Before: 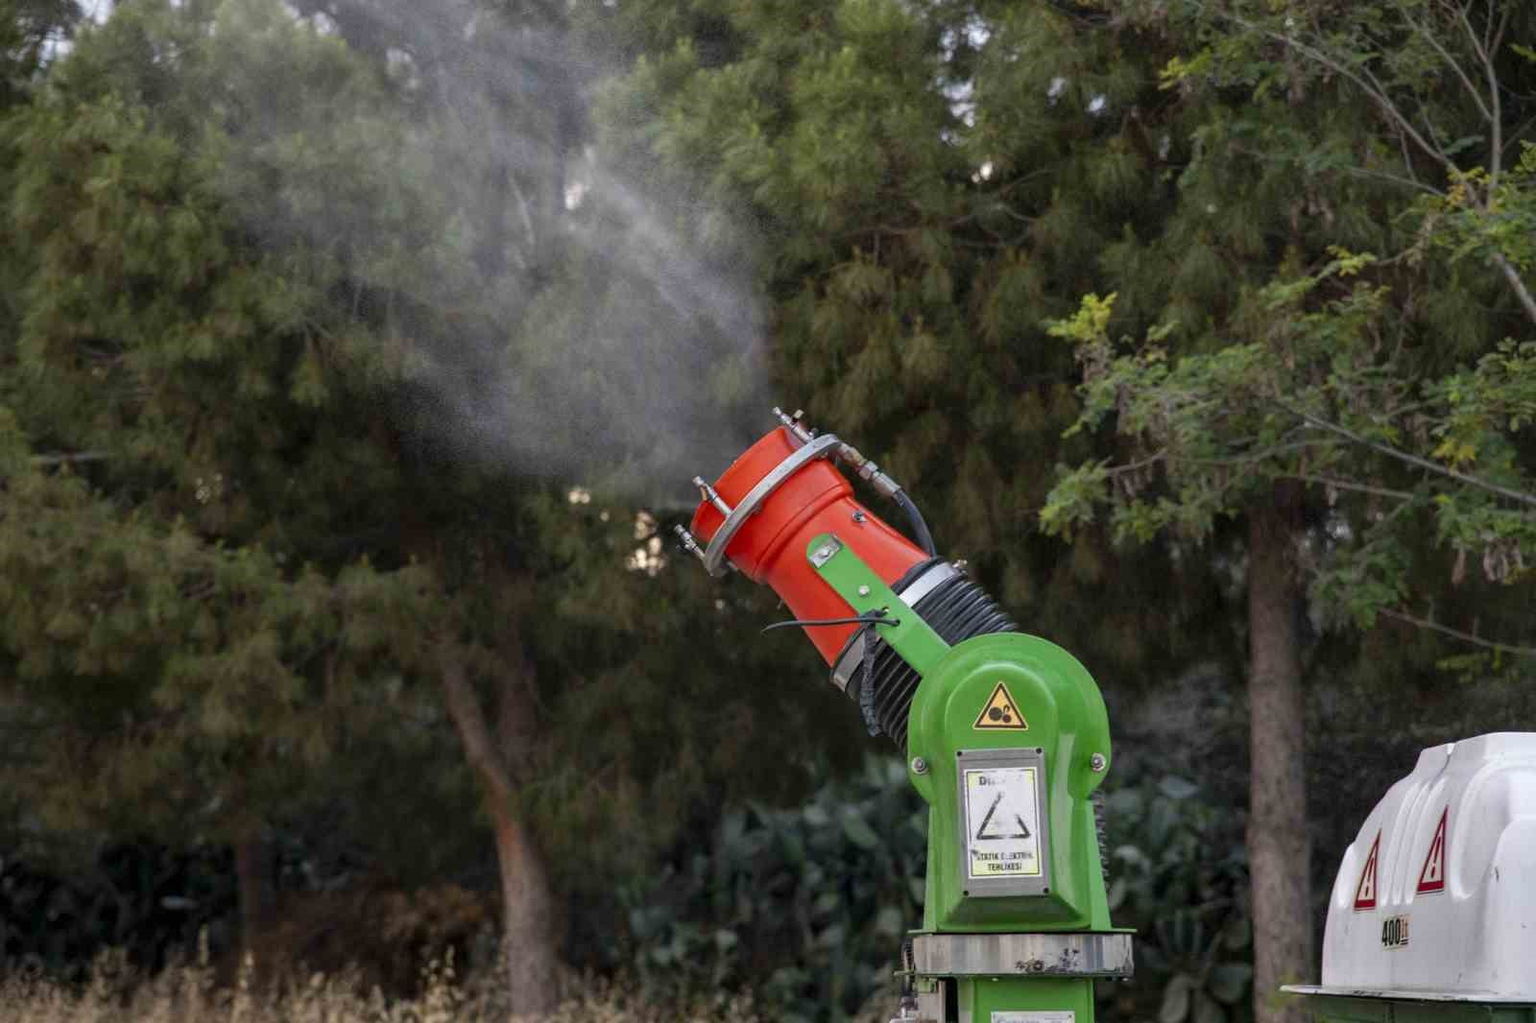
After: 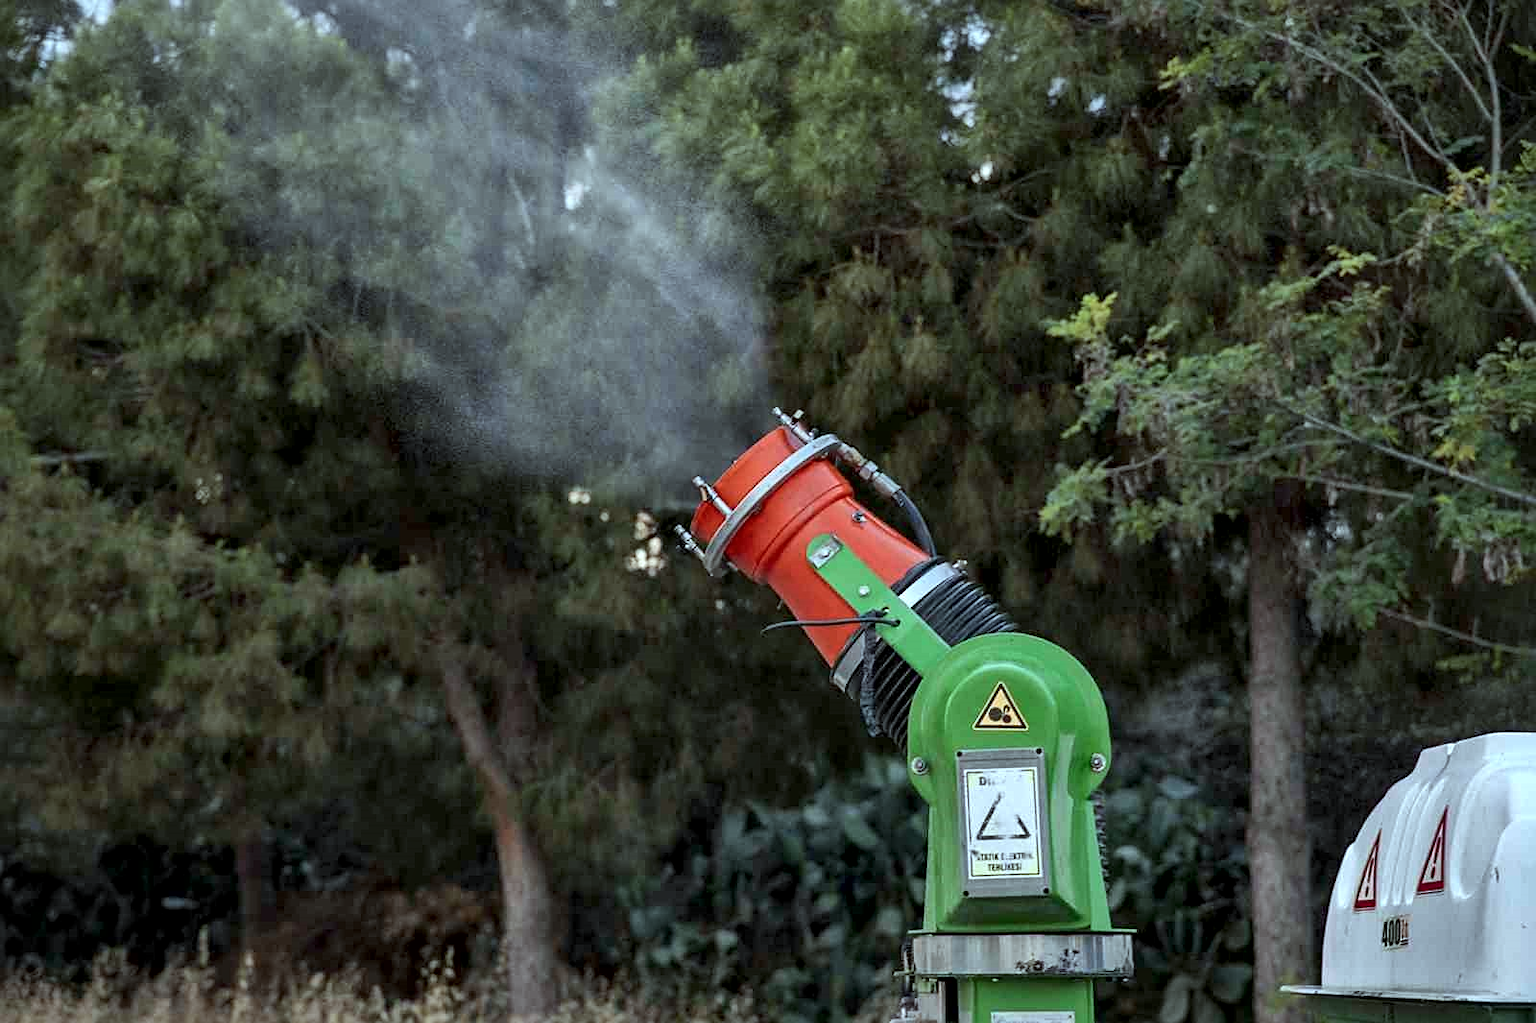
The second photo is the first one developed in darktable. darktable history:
local contrast: mode bilateral grid, contrast 25, coarseness 60, detail 151%, midtone range 0.2
sharpen: on, module defaults
color correction: highlights a* -10.04, highlights b* -10.37
